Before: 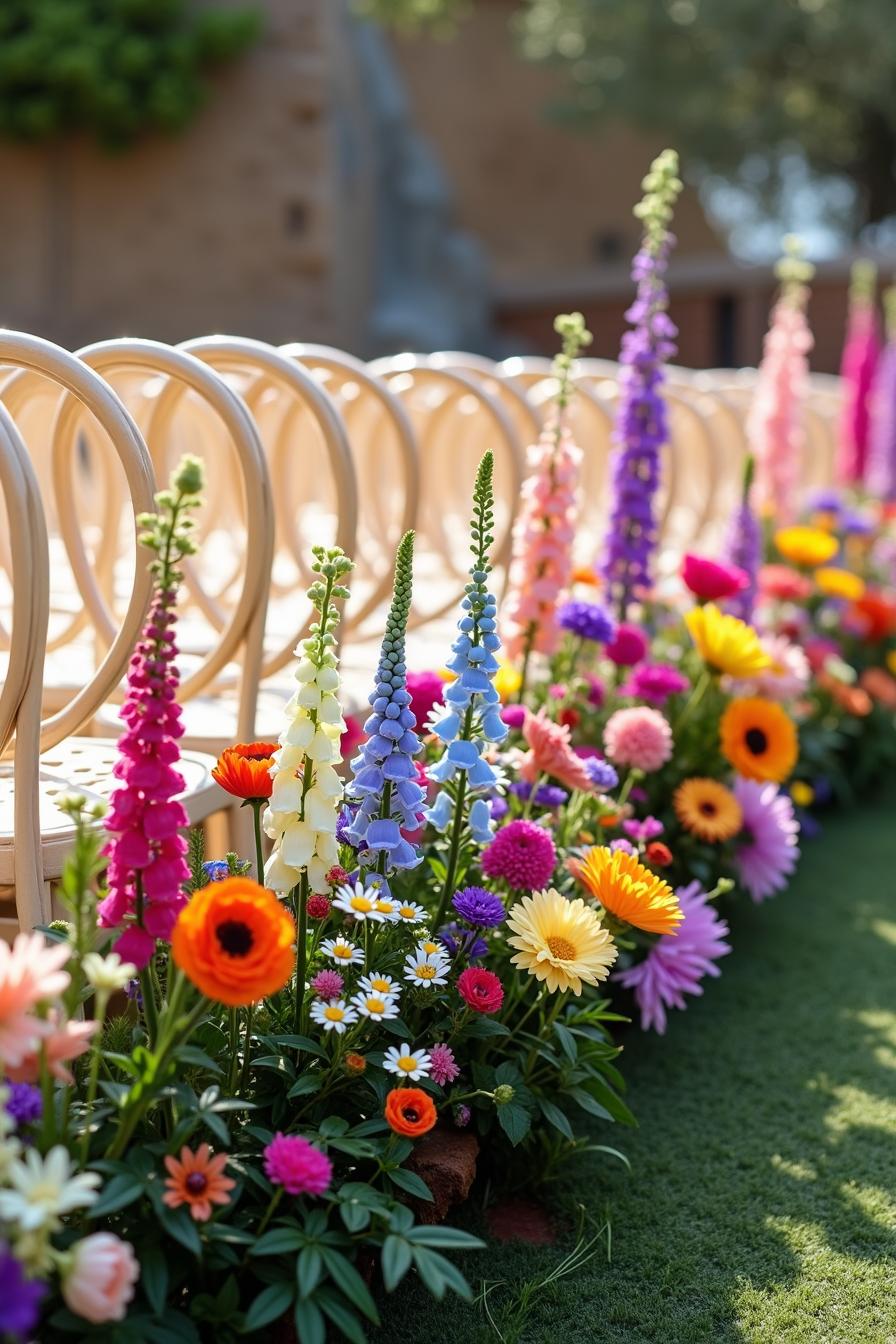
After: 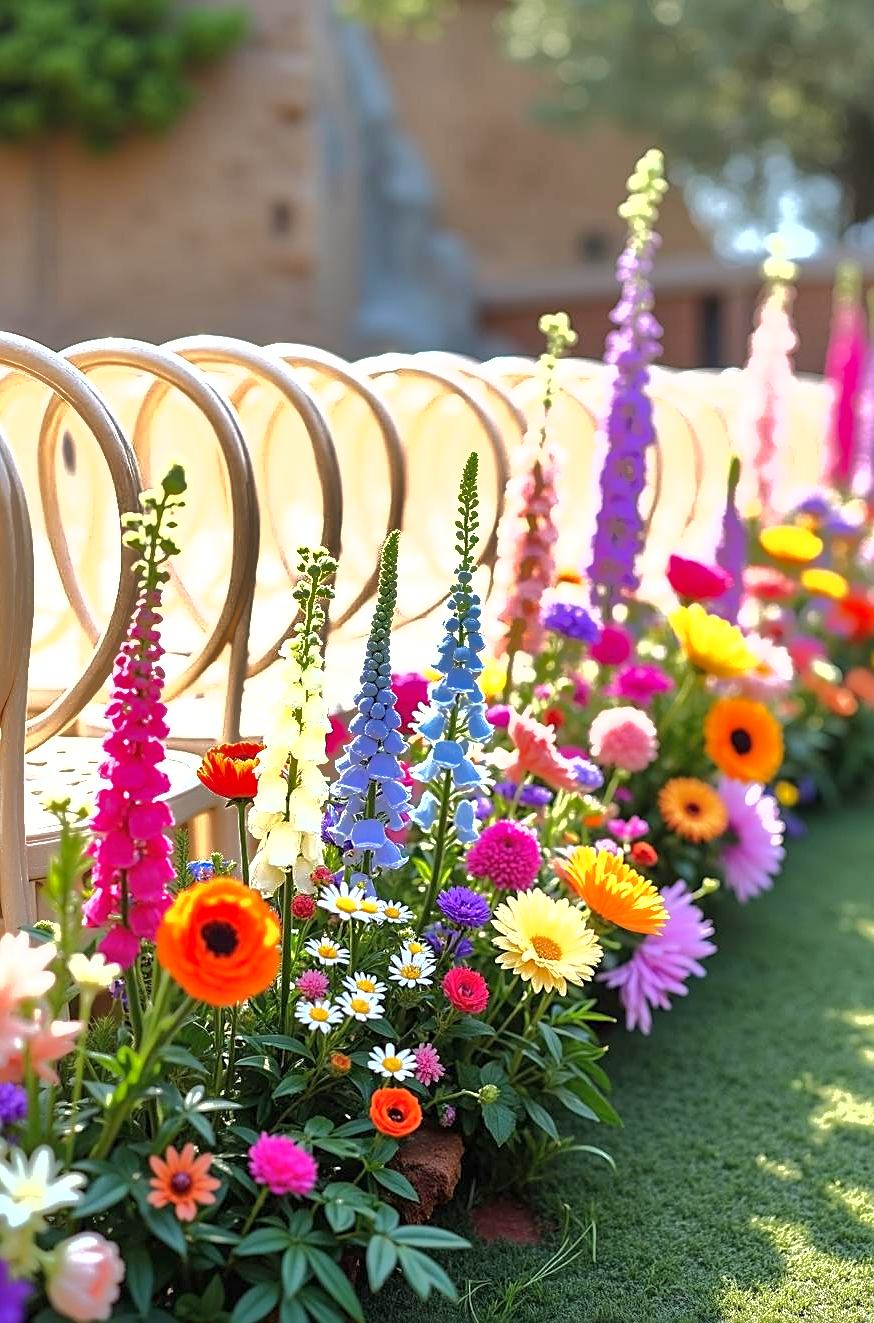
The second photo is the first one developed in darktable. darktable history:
crop and rotate: left 1.729%, right 0.669%, bottom 1.518%
sharpen: on, module defaults
exposure: black level correction 0, exposure 1.101 EV, compensate highlight preservation false
shadows and highlights: shadows 38.59, highlights -74.8, highlights color adjustment 0.048%
